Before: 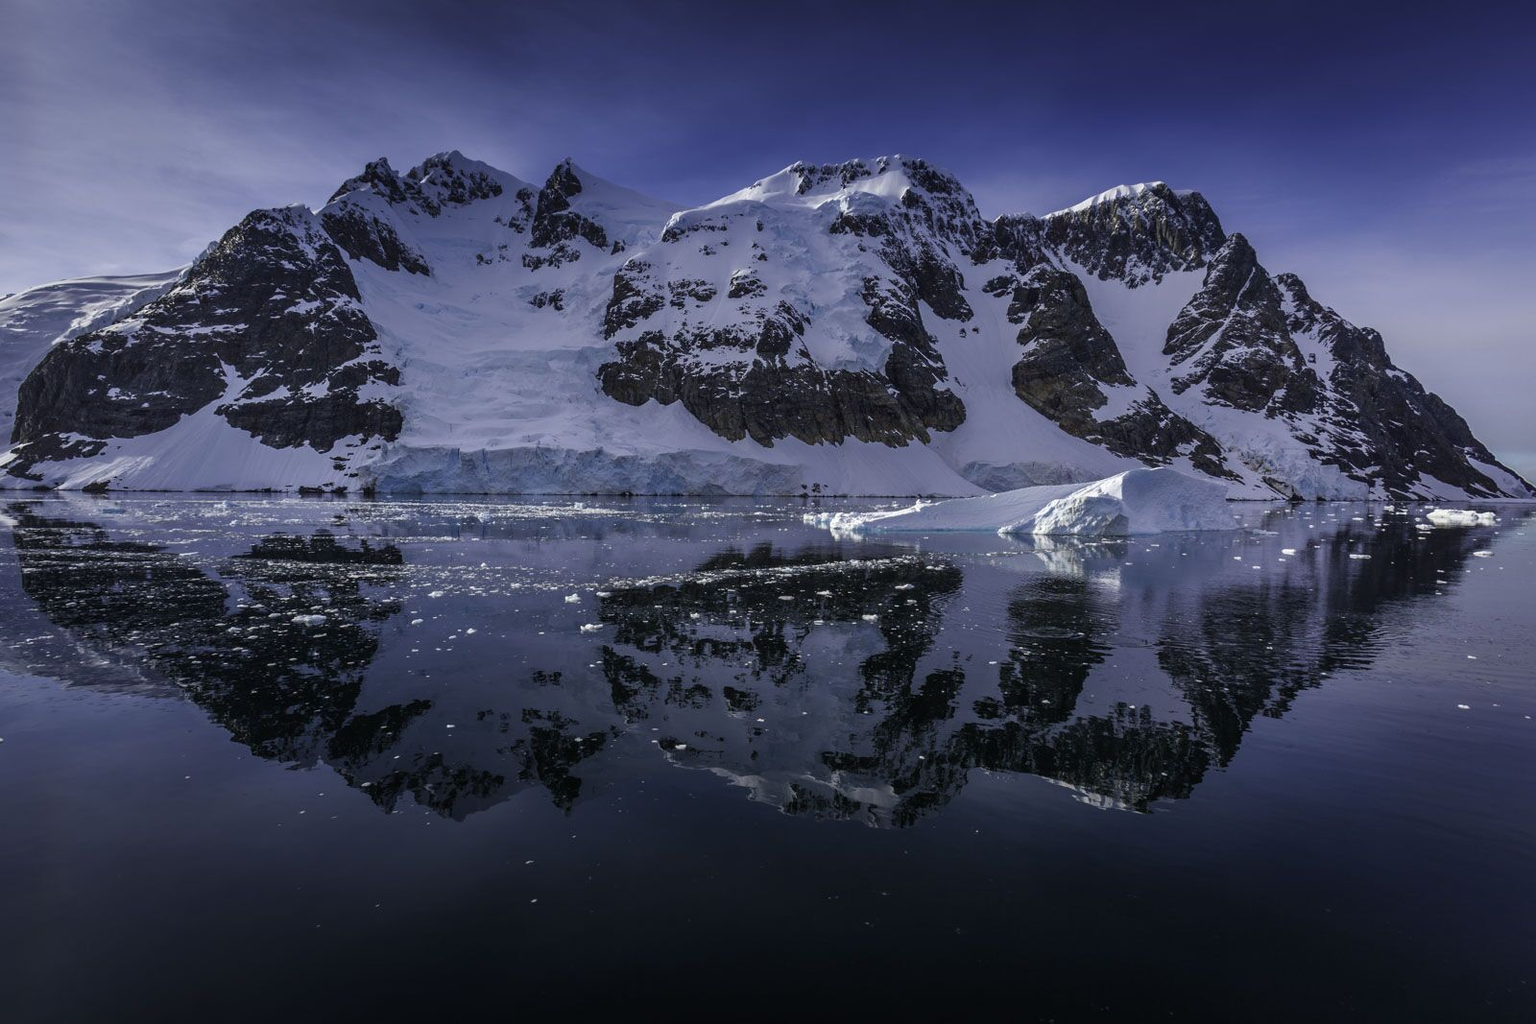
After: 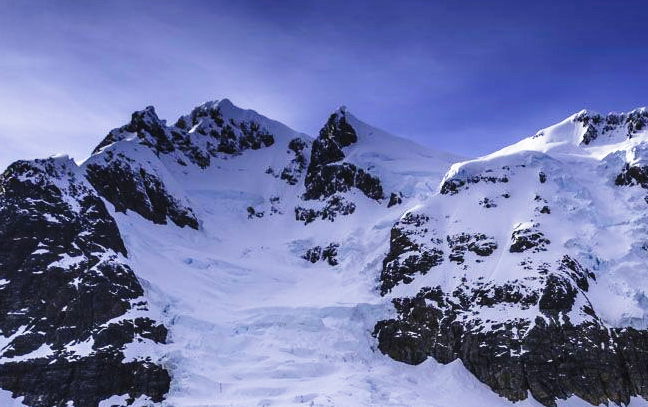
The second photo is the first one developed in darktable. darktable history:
crop: left 15.614%, top 5.463%, right 43.866%, bottom 56.32%
base curve: curves: ch0 [(0, 0) (0.026, 0.03) (0.109, 0.232) (0.351, 0.748) (0.669, 0.968) (1, 1)], preserve colors none
